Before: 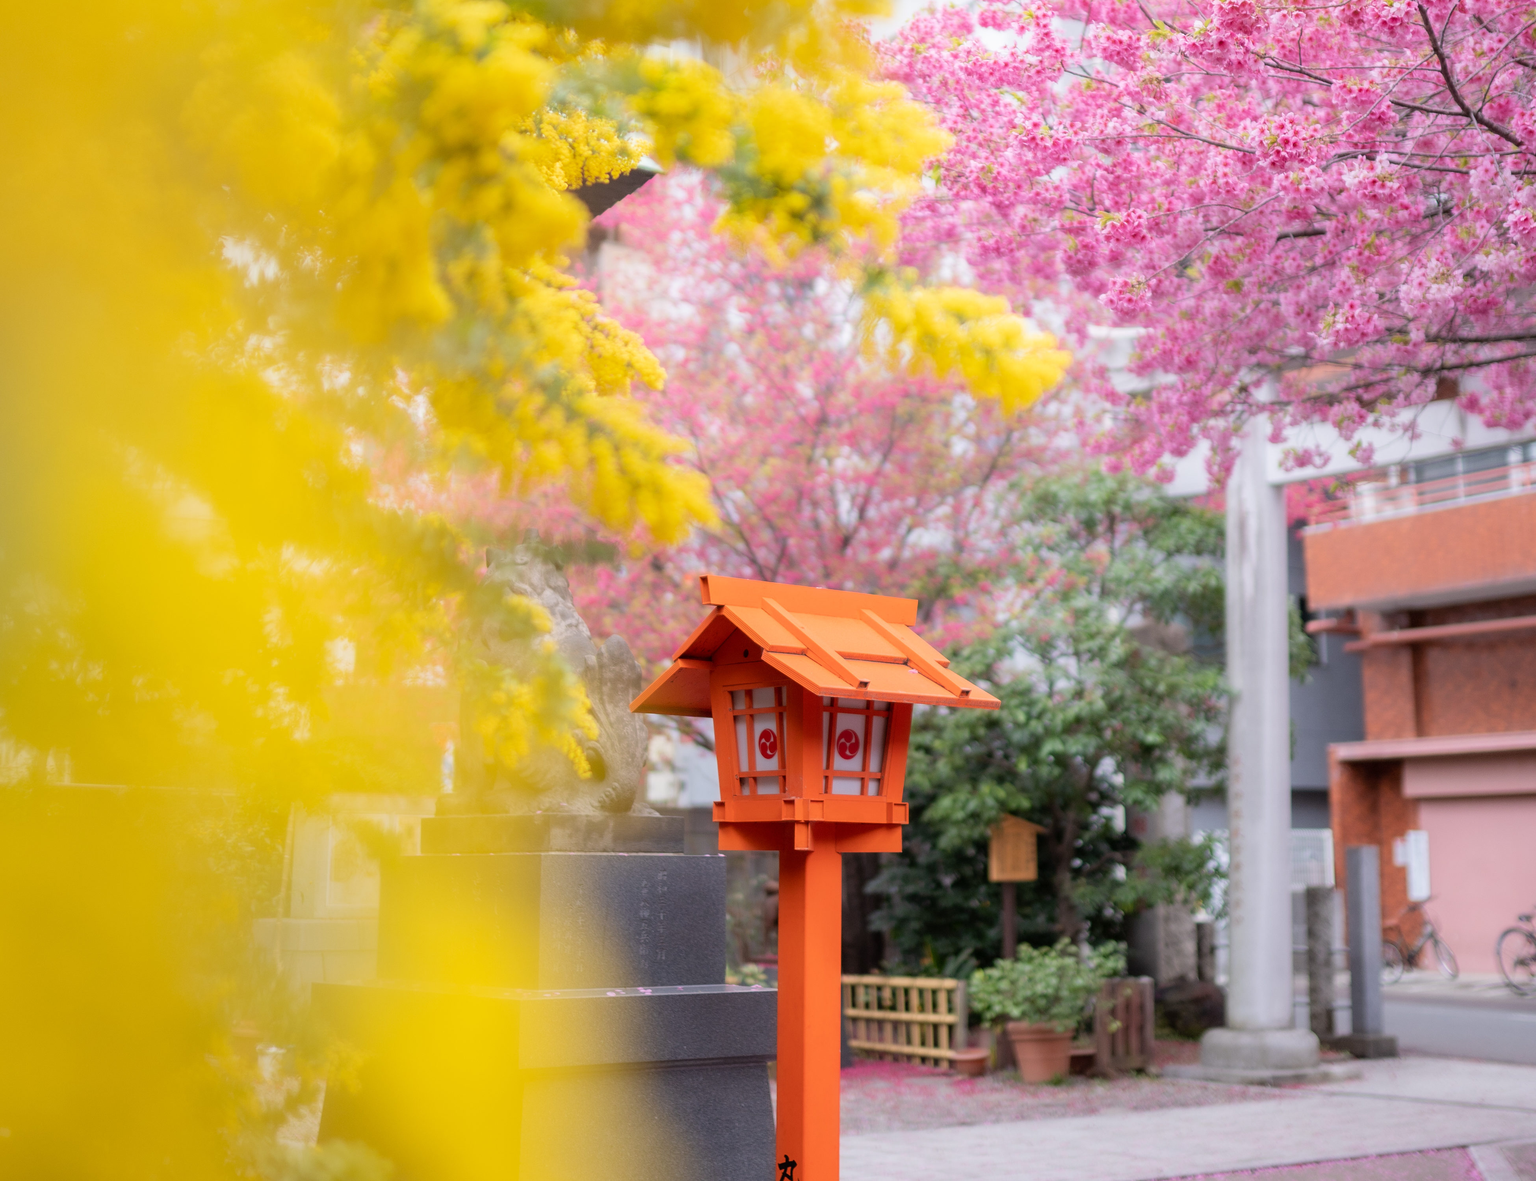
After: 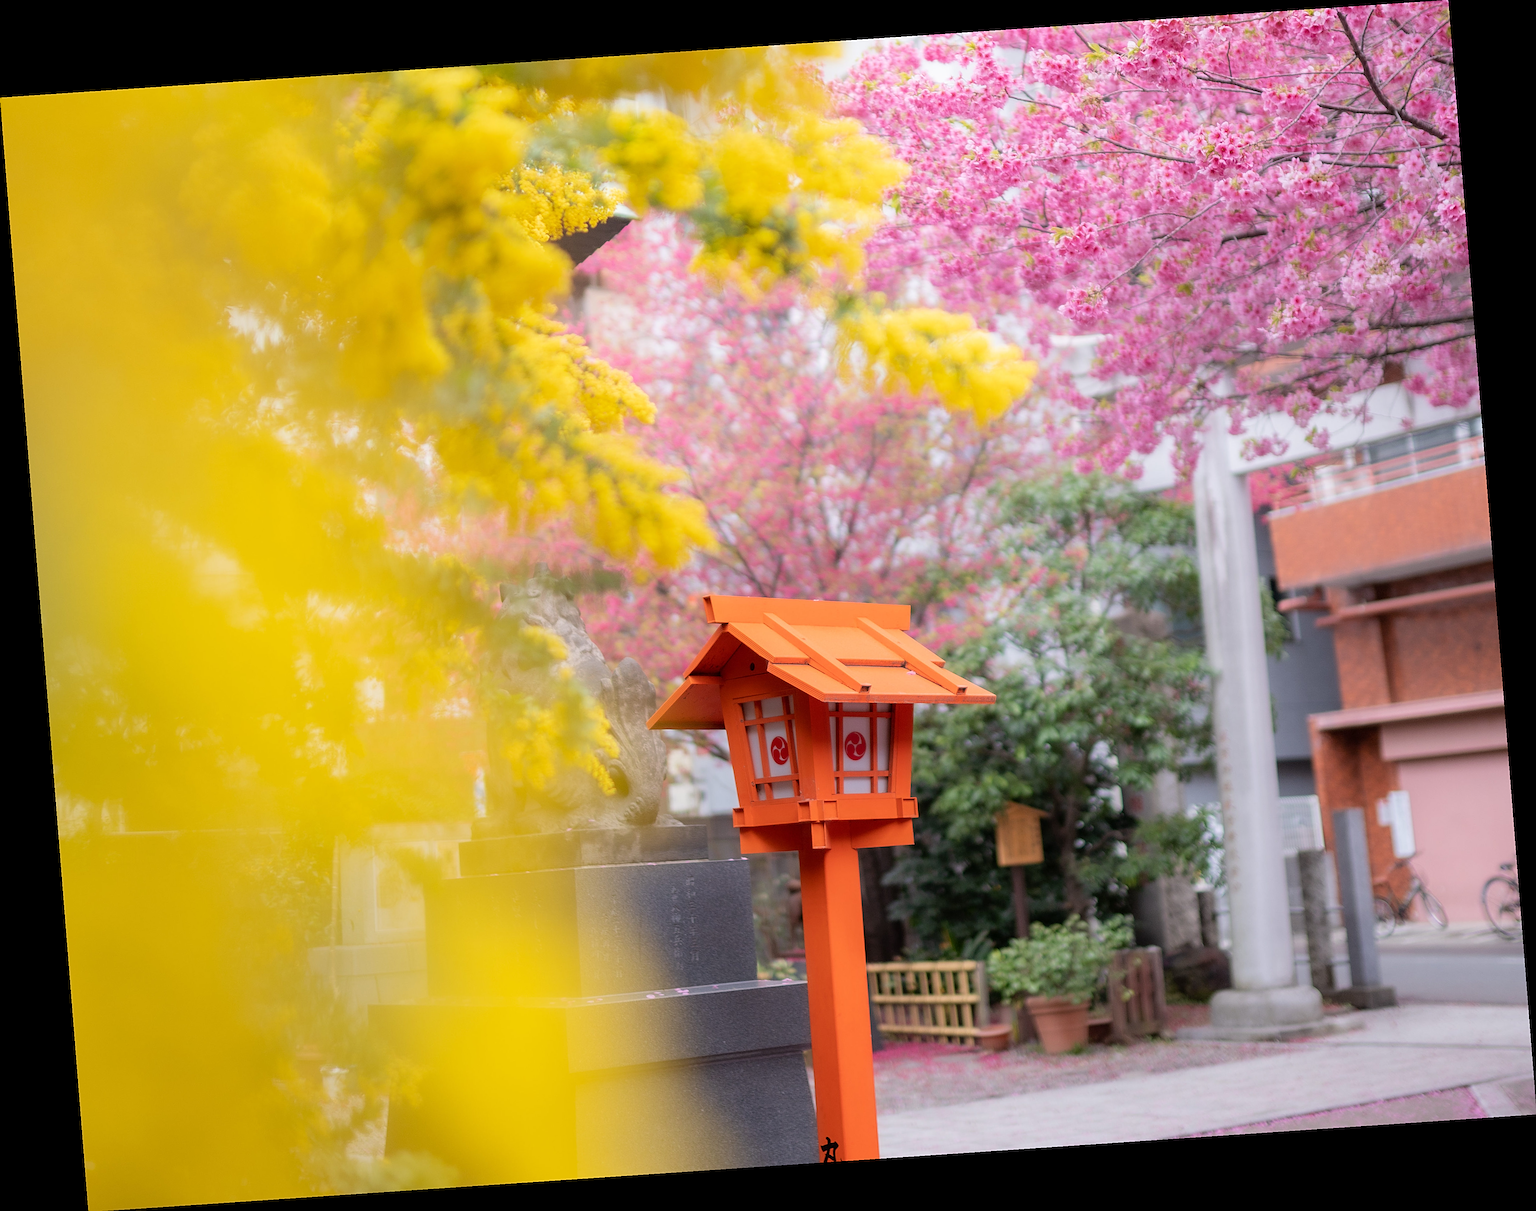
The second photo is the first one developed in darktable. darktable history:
rotate and perspective: rotation -4.2°, shear 0.006, automatic cropping off
sharpen: on, module defaults
